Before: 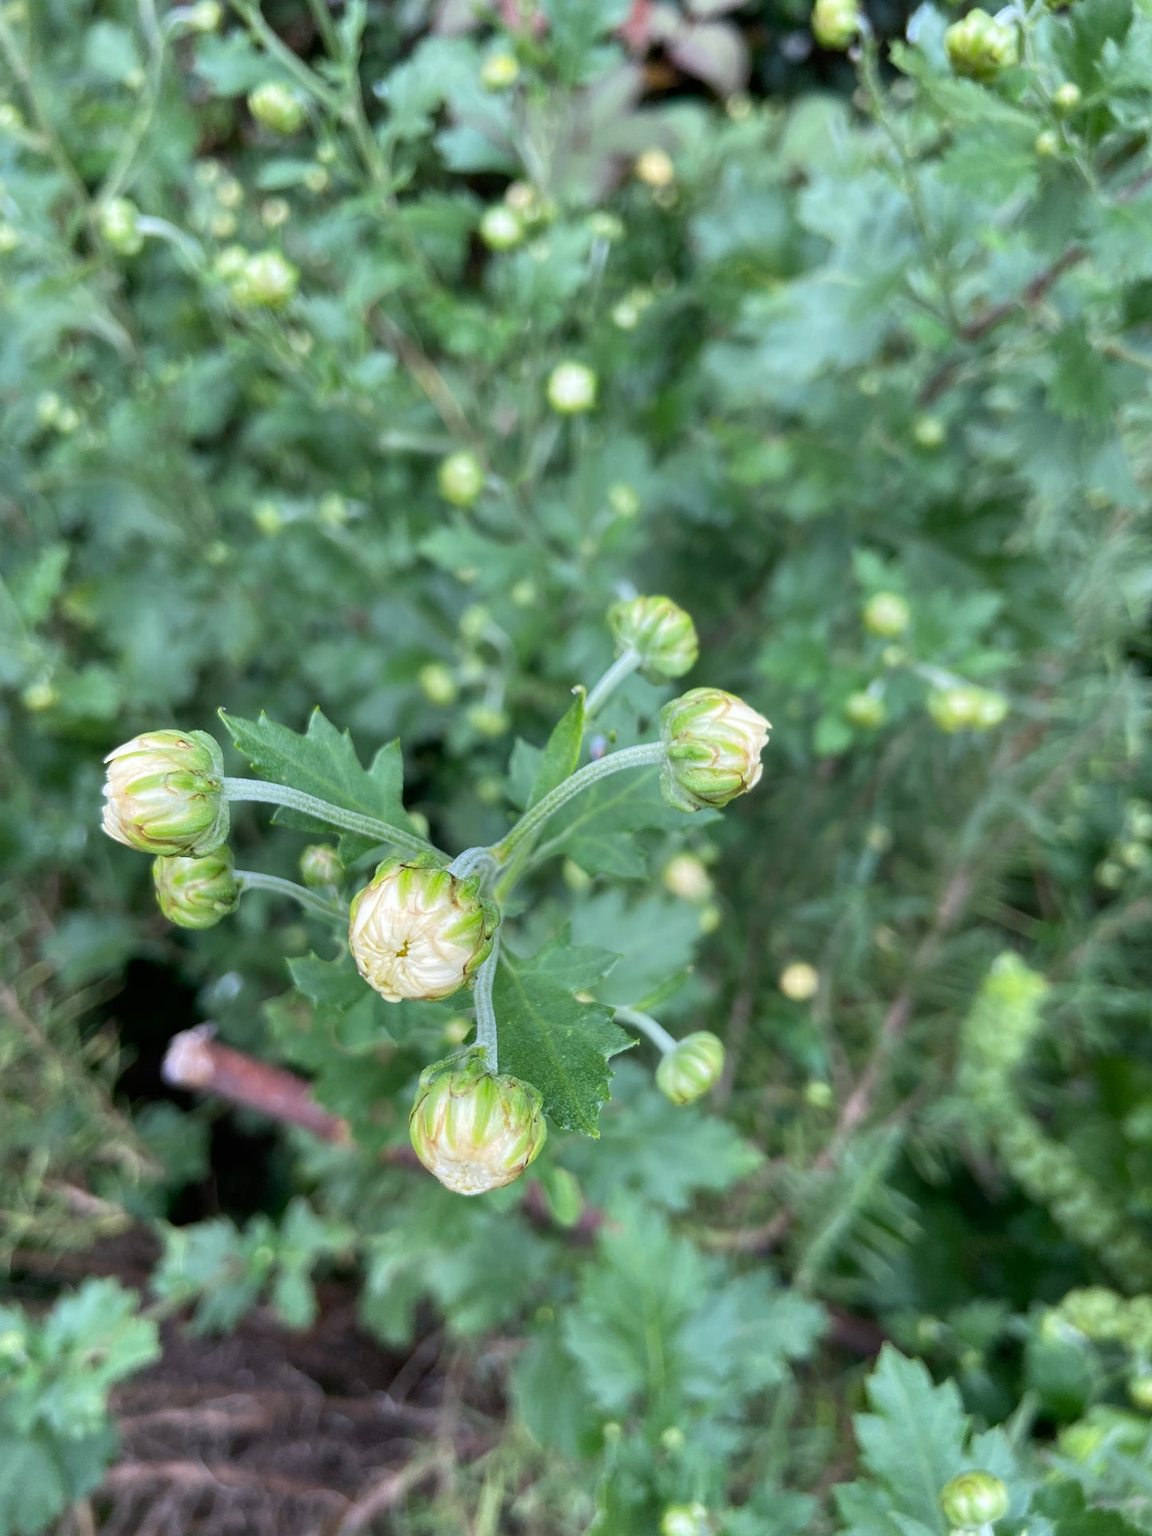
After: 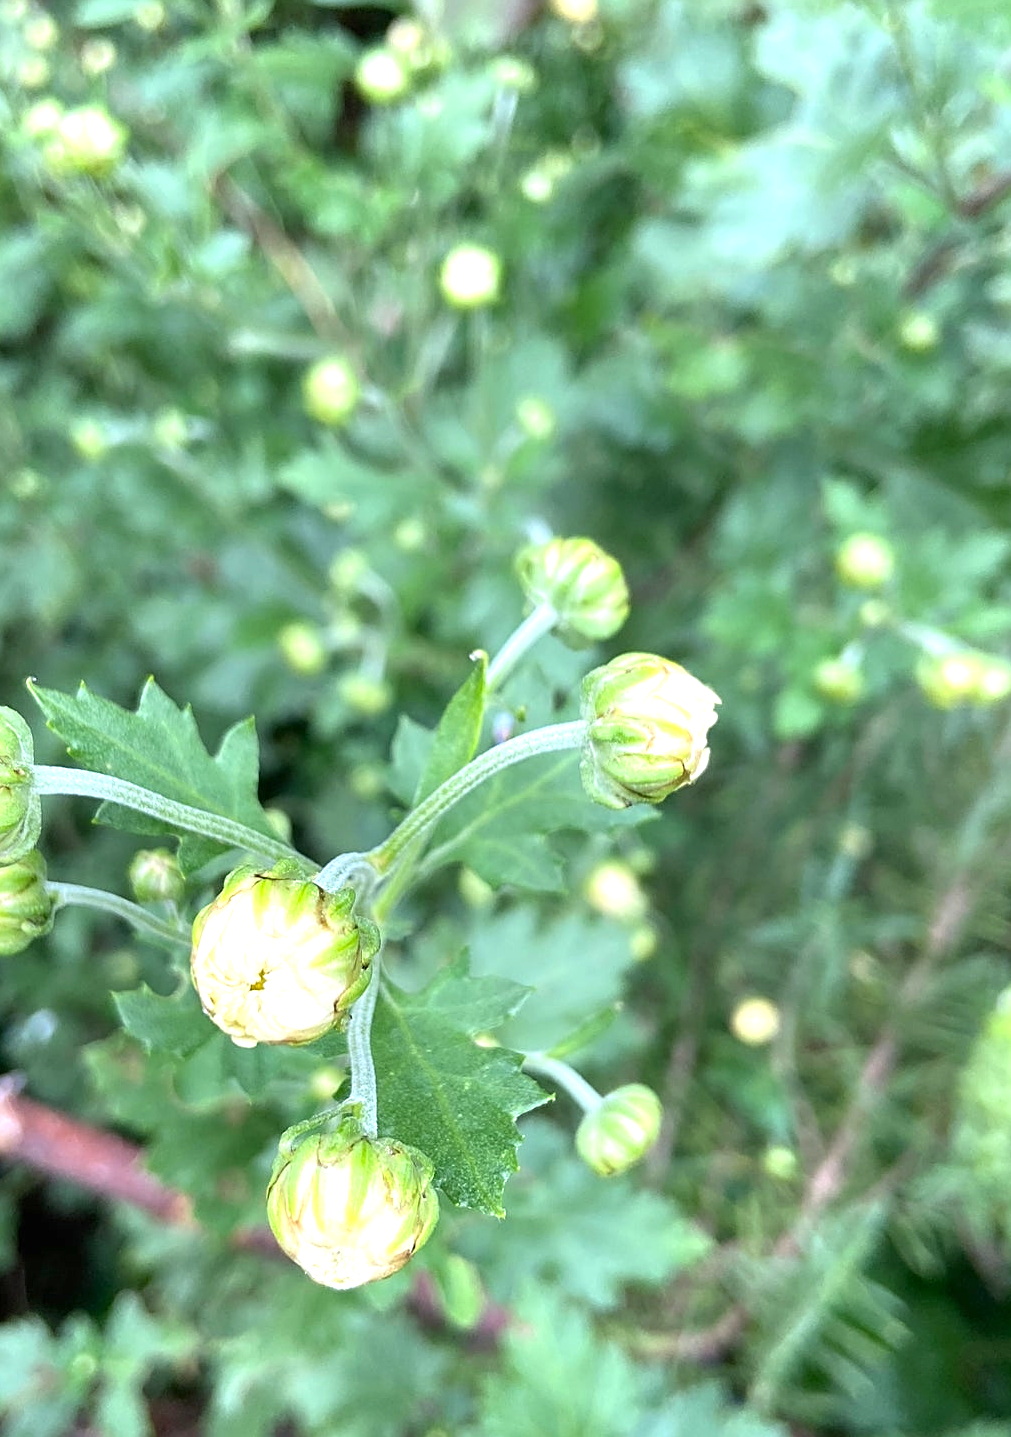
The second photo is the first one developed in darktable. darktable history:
exposure: exposure 0.753 EV, compensate highlight preservation false
sharpen: on, module defaults
crop and rotate: left 17.129%, top 10.941%, right 12.839%, bottom 14.465%
